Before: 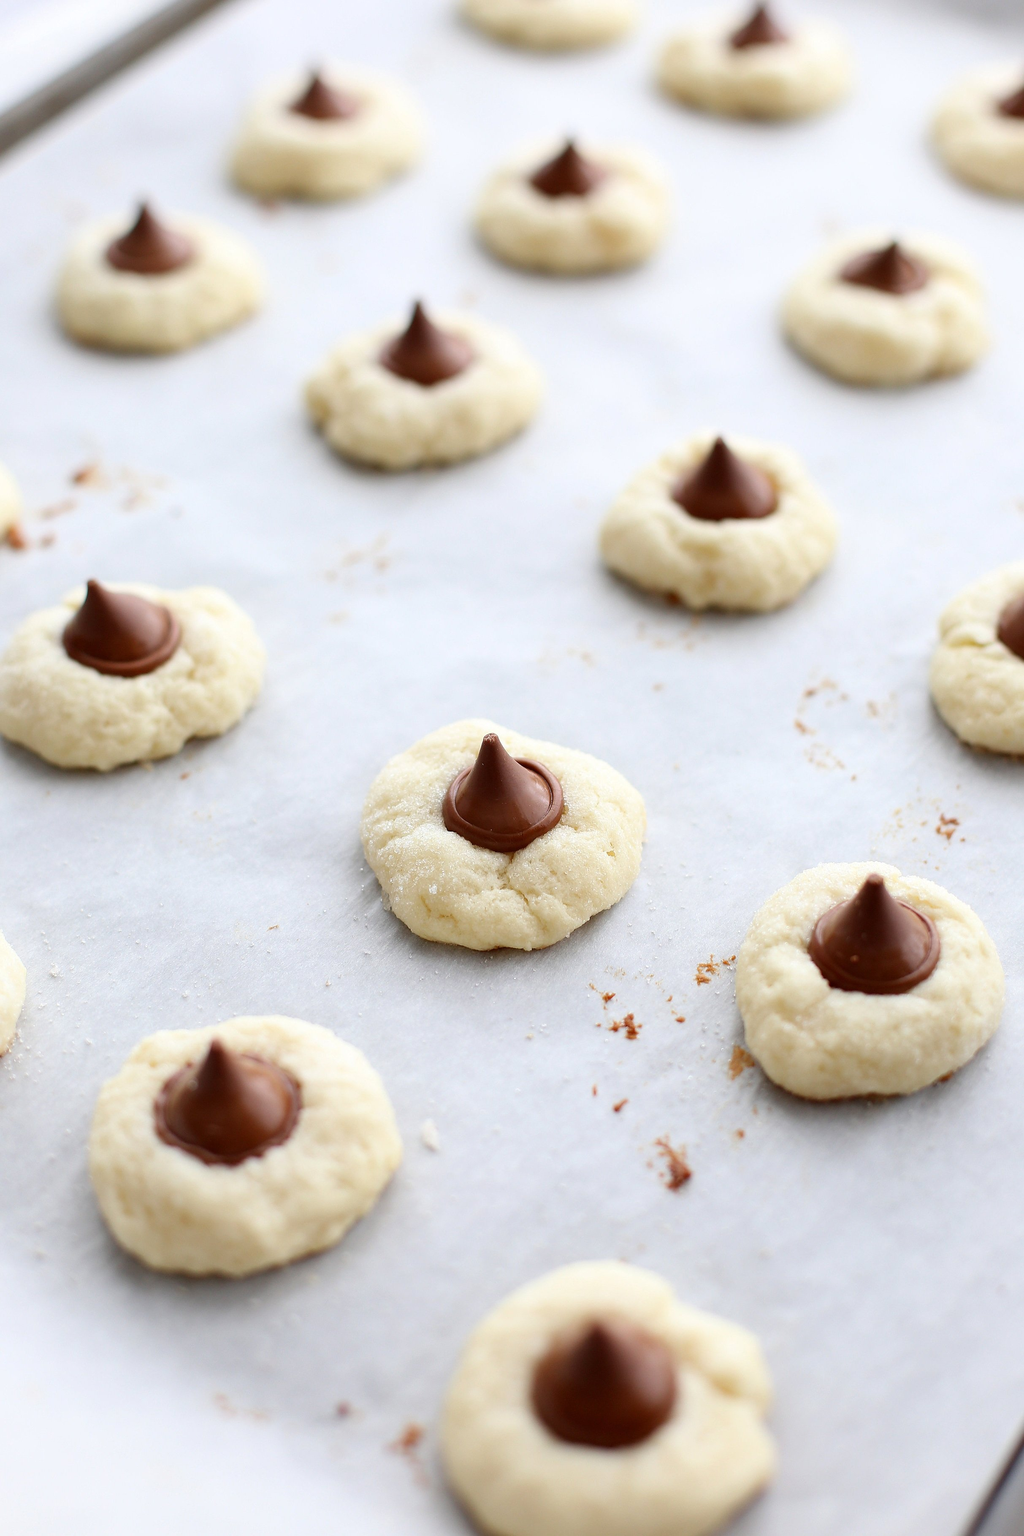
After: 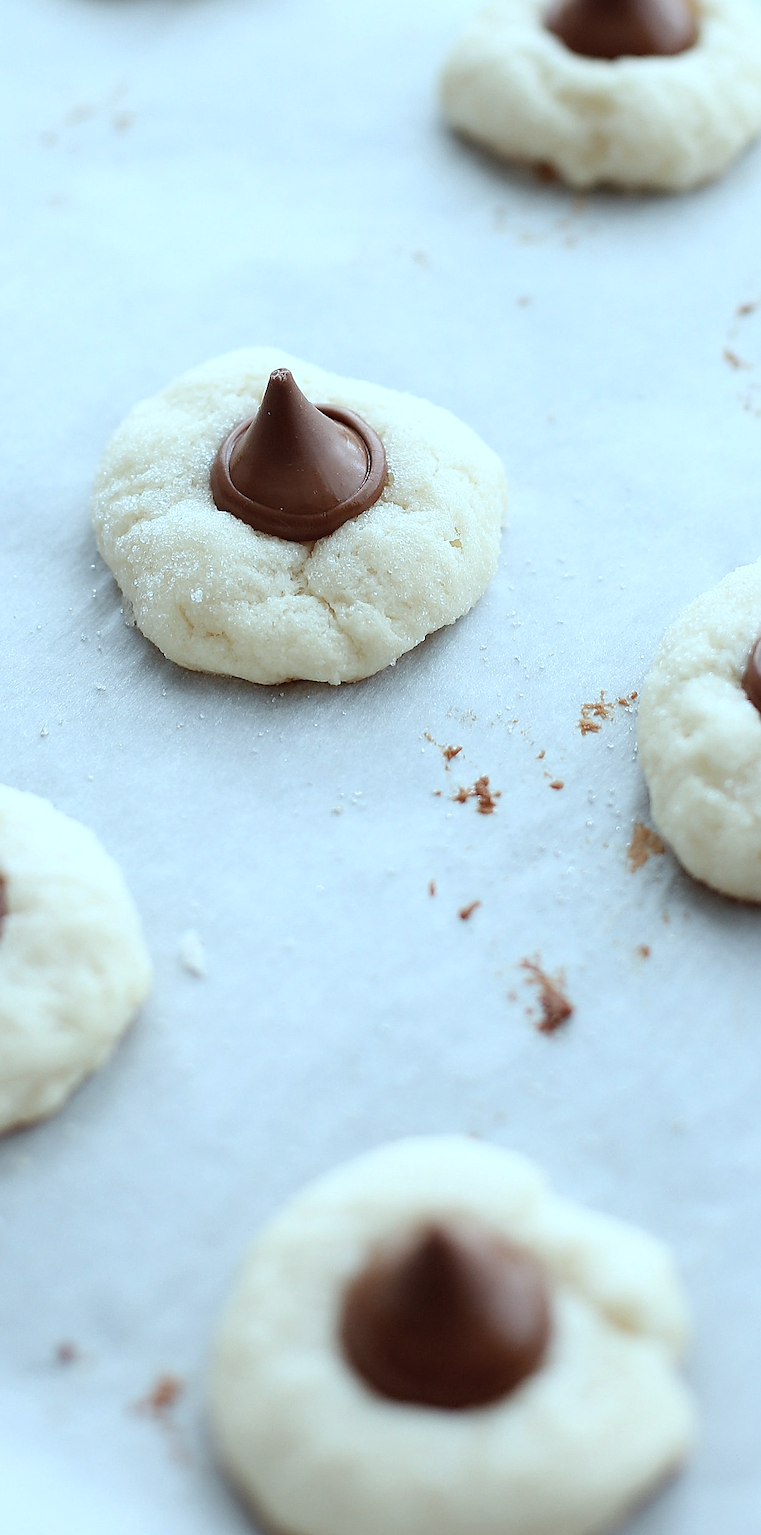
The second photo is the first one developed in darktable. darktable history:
crop and rotate: left 29.117%, top 31.297%, right 19.811%
sharpen: on, module defaults
color correction: highlights a* -13.23, highlights b* -17.34, saturation 0.698
